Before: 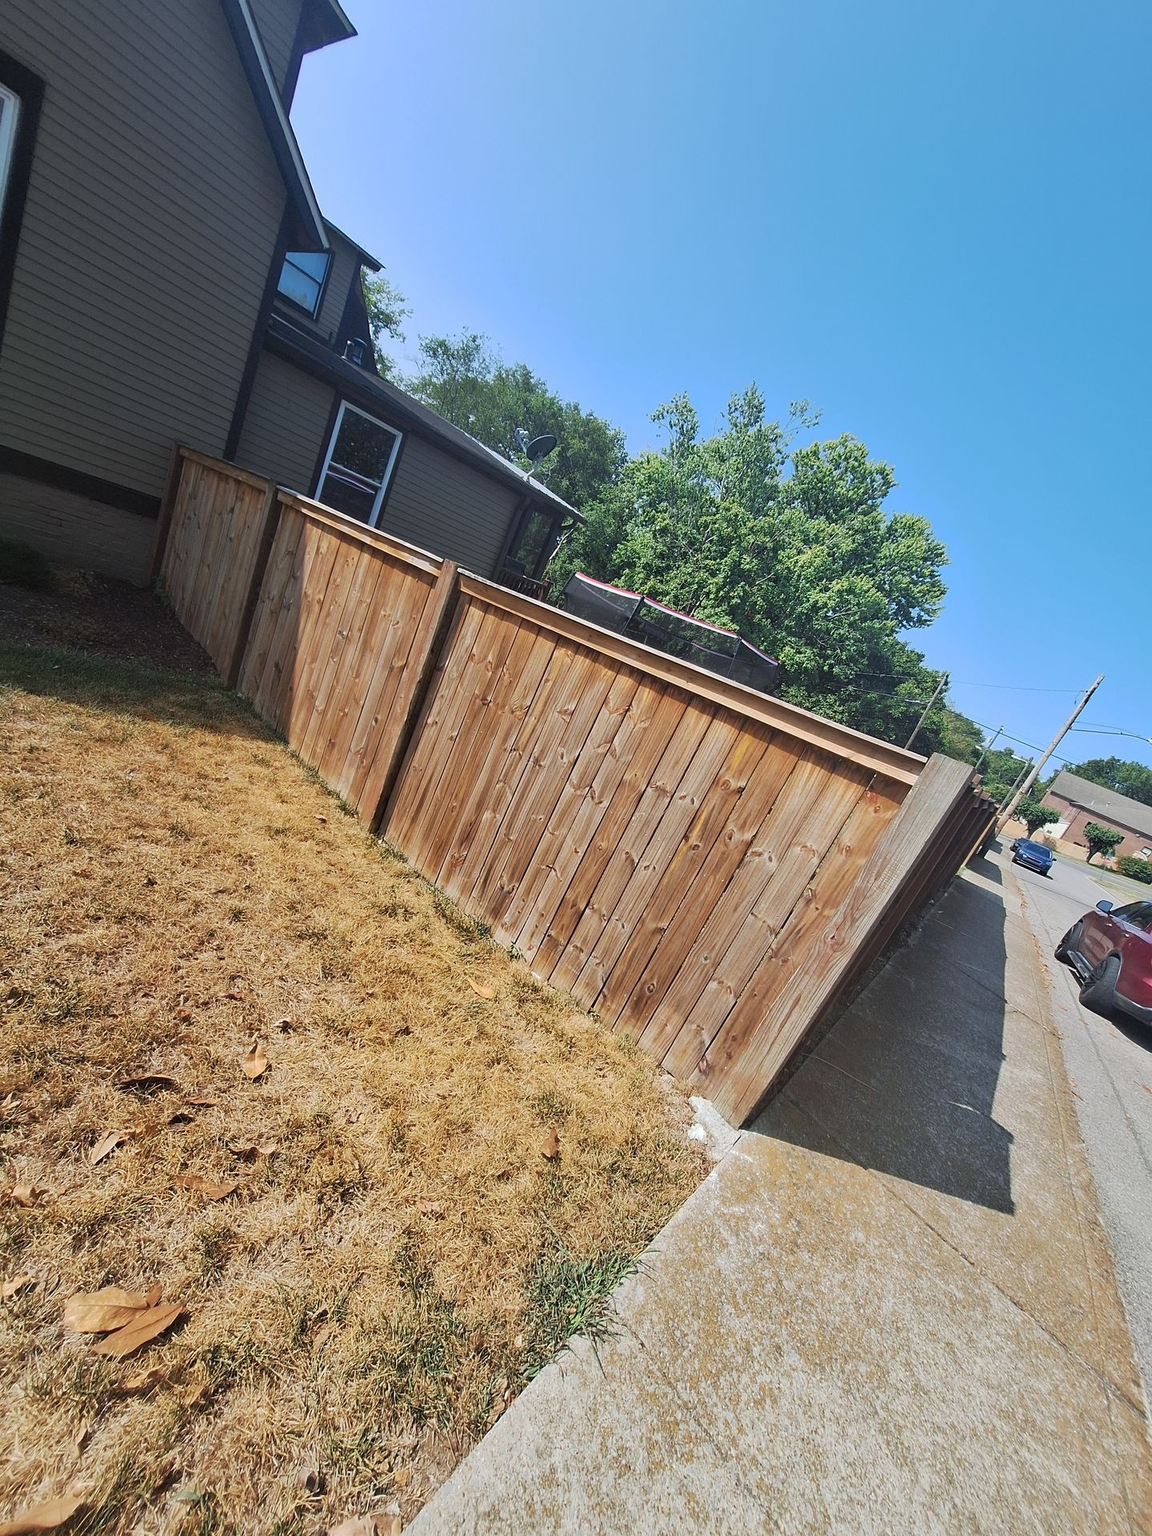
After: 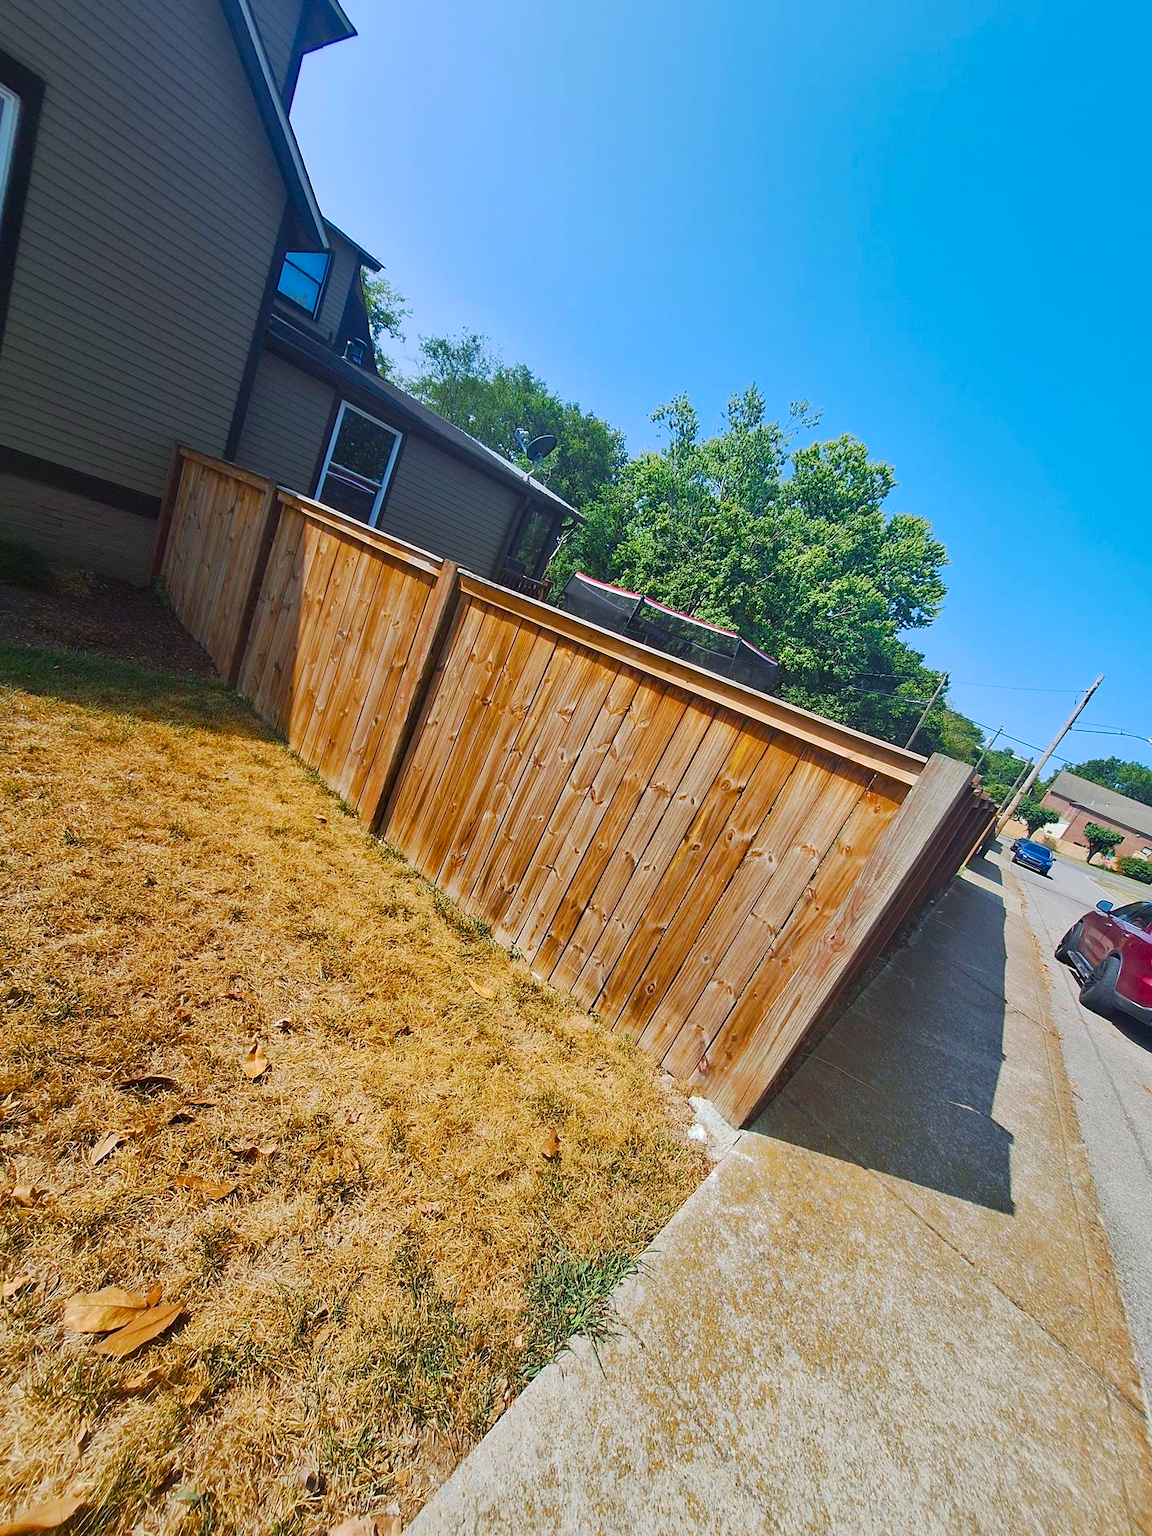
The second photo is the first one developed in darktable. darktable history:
color balance rgb: perceptual saturation grading › global saturation 55.817%, perceptual saturation grading › highlights -50.331%, perceptual saturation grading › mid-tones 40.295%, perceptual saturation grading › shadows 30.042%, global vibrance 20%
